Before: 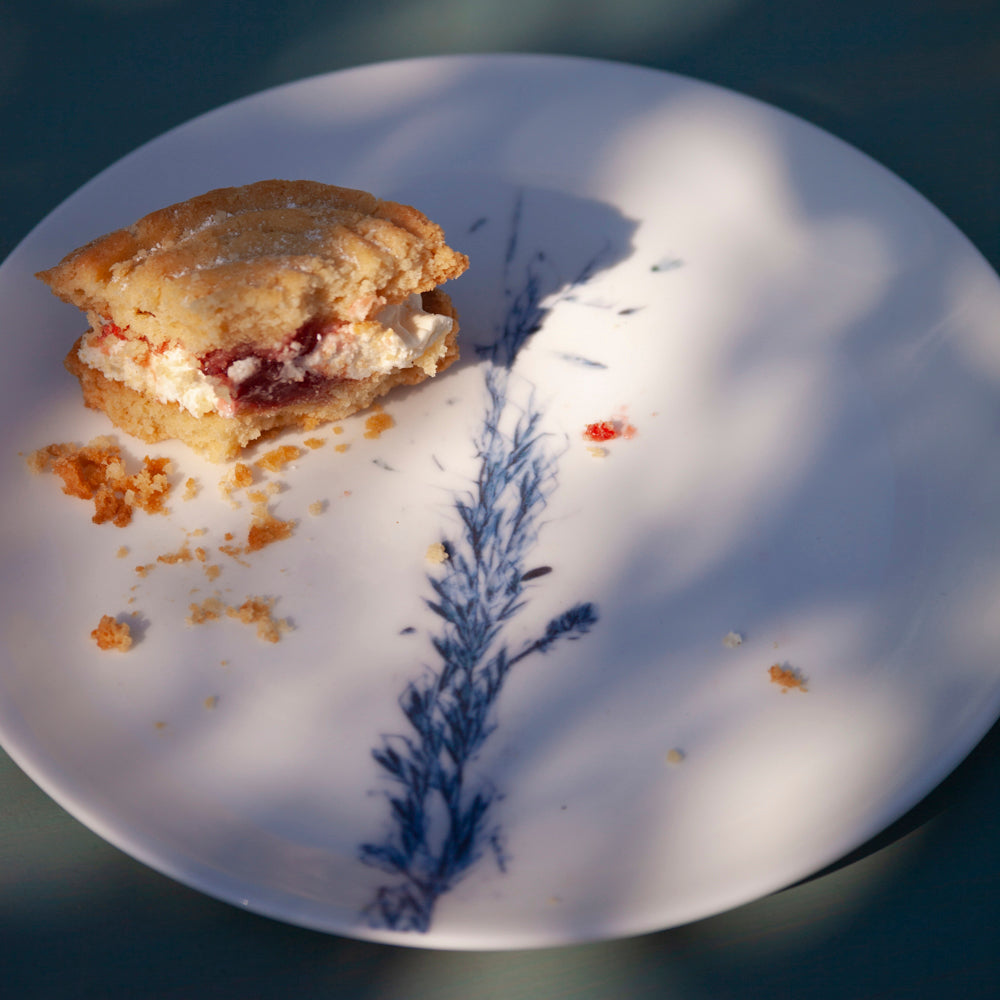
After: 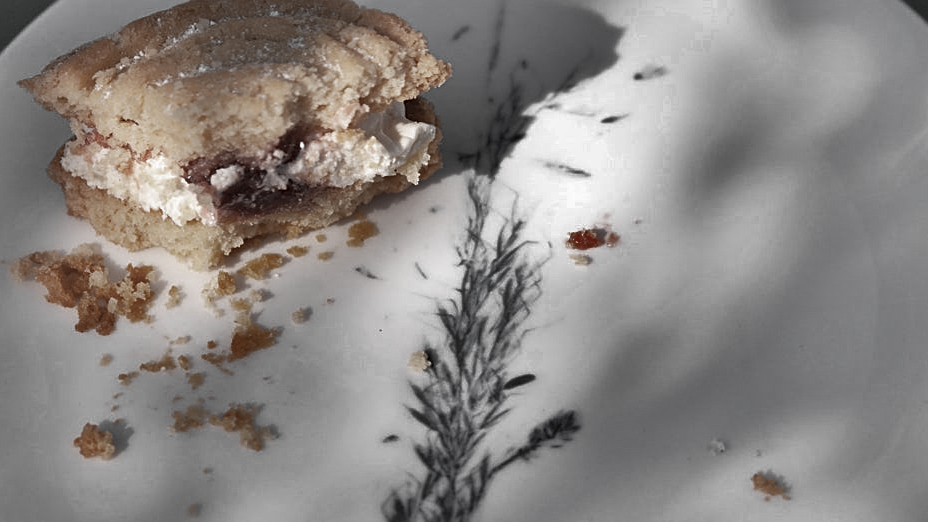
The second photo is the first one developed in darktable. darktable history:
exposure: exposure 0.081 EV, compensate highlight preservation false
white balance: red 0.976, blue 1.04
local contrast: mode bilateral grid, contrast 20, coarseness 50, detail 130%, midtone range 0.2
shadows and highlights: radius 123.98, shadows 100, white point adjustment -3, highlights -100, highlights color adjustment 89.84%, soften with gaussian
sharpen: on, module defaults
crop: left 1.744%, top 19.225%, right 5.069%, bottom 28.357%
color zones: curves: ch0 [(0, 0.613) (0.01, 0.613) (0.245, 0.448) (0.498, 0.529) (0.642, 0.665) (0.879, 0.777) (0.99, 0.613)]; ch1 [(0, 0.035) (0.121, 0.189) (0.259, 0.197) (0.415, 0.061) (0.589, 0.022) (0.732, 0.022) (0.857, 0.026) (0.991, 0.053)]
contrast brightness saturation: saturation -0.05
